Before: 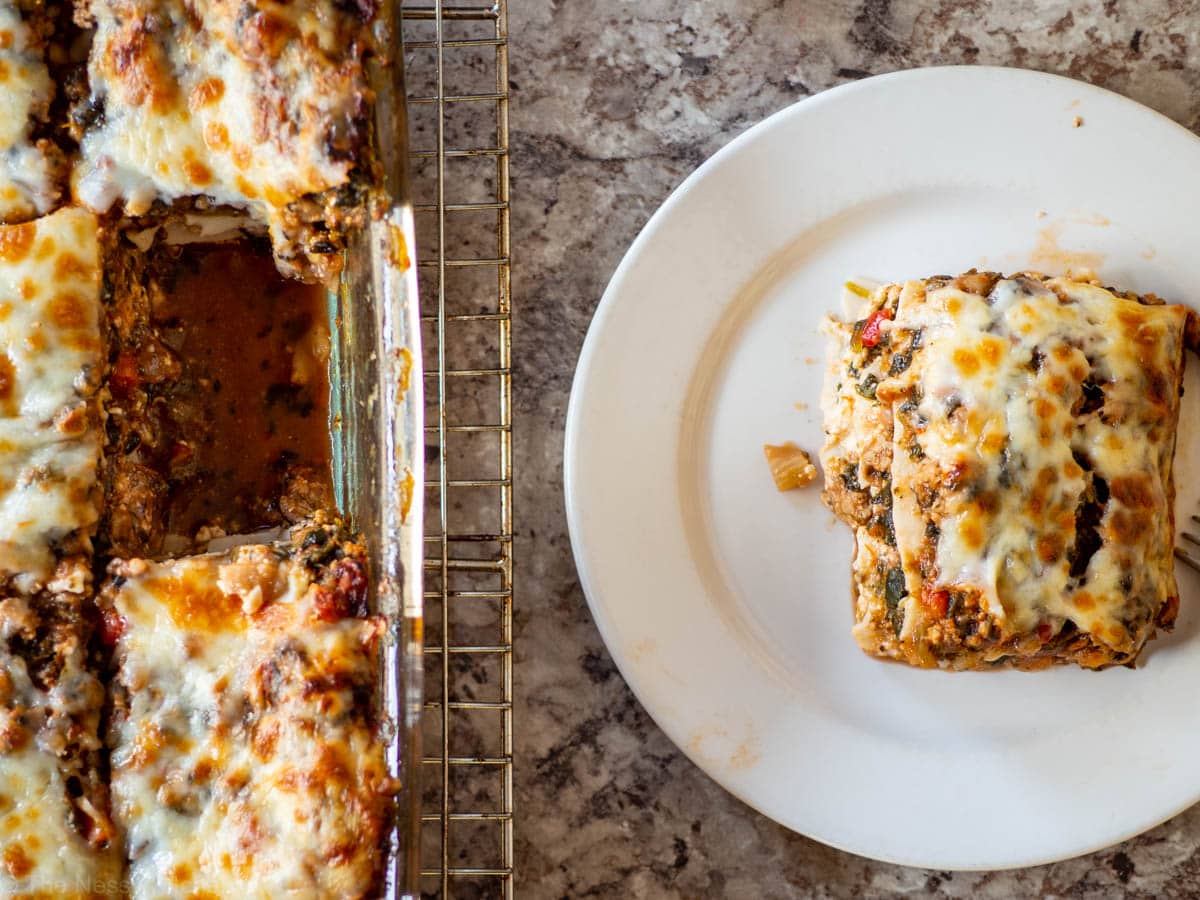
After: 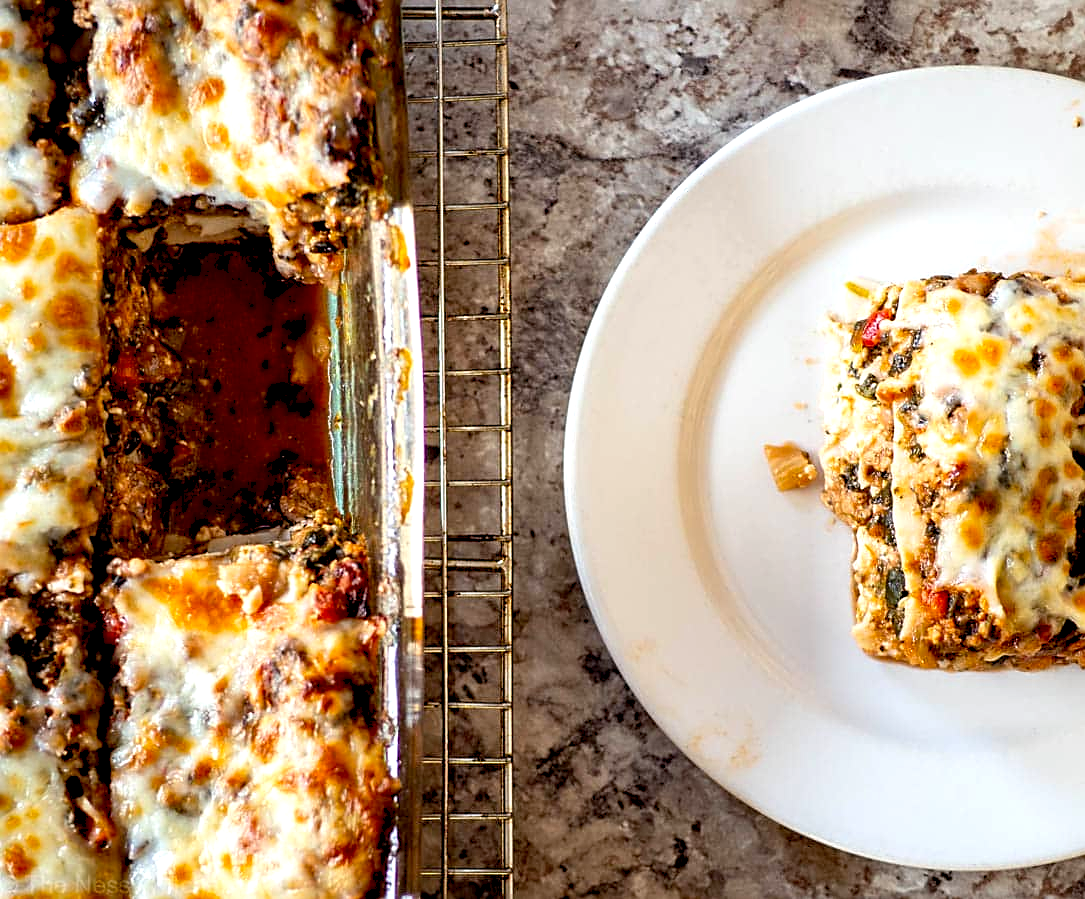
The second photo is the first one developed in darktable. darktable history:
crop: right 9.509%, bottom 0.031%
exposure: black level correction 0.009, exposure -0.637 EV, compensate highlight preservation false
sharpen: on, module defaults
levels: levels [0, 0.374, 0.749]
